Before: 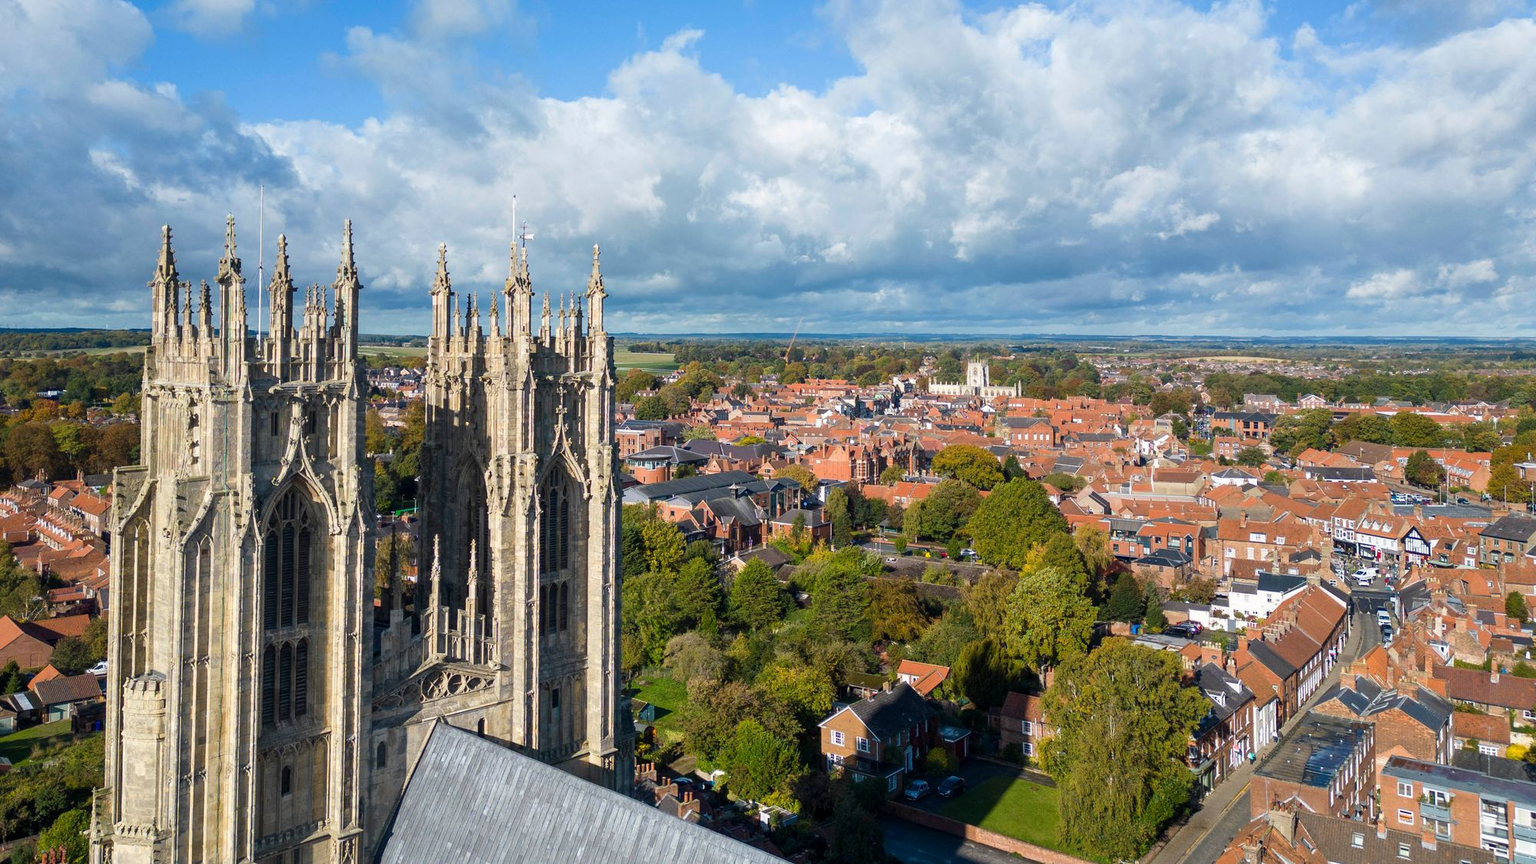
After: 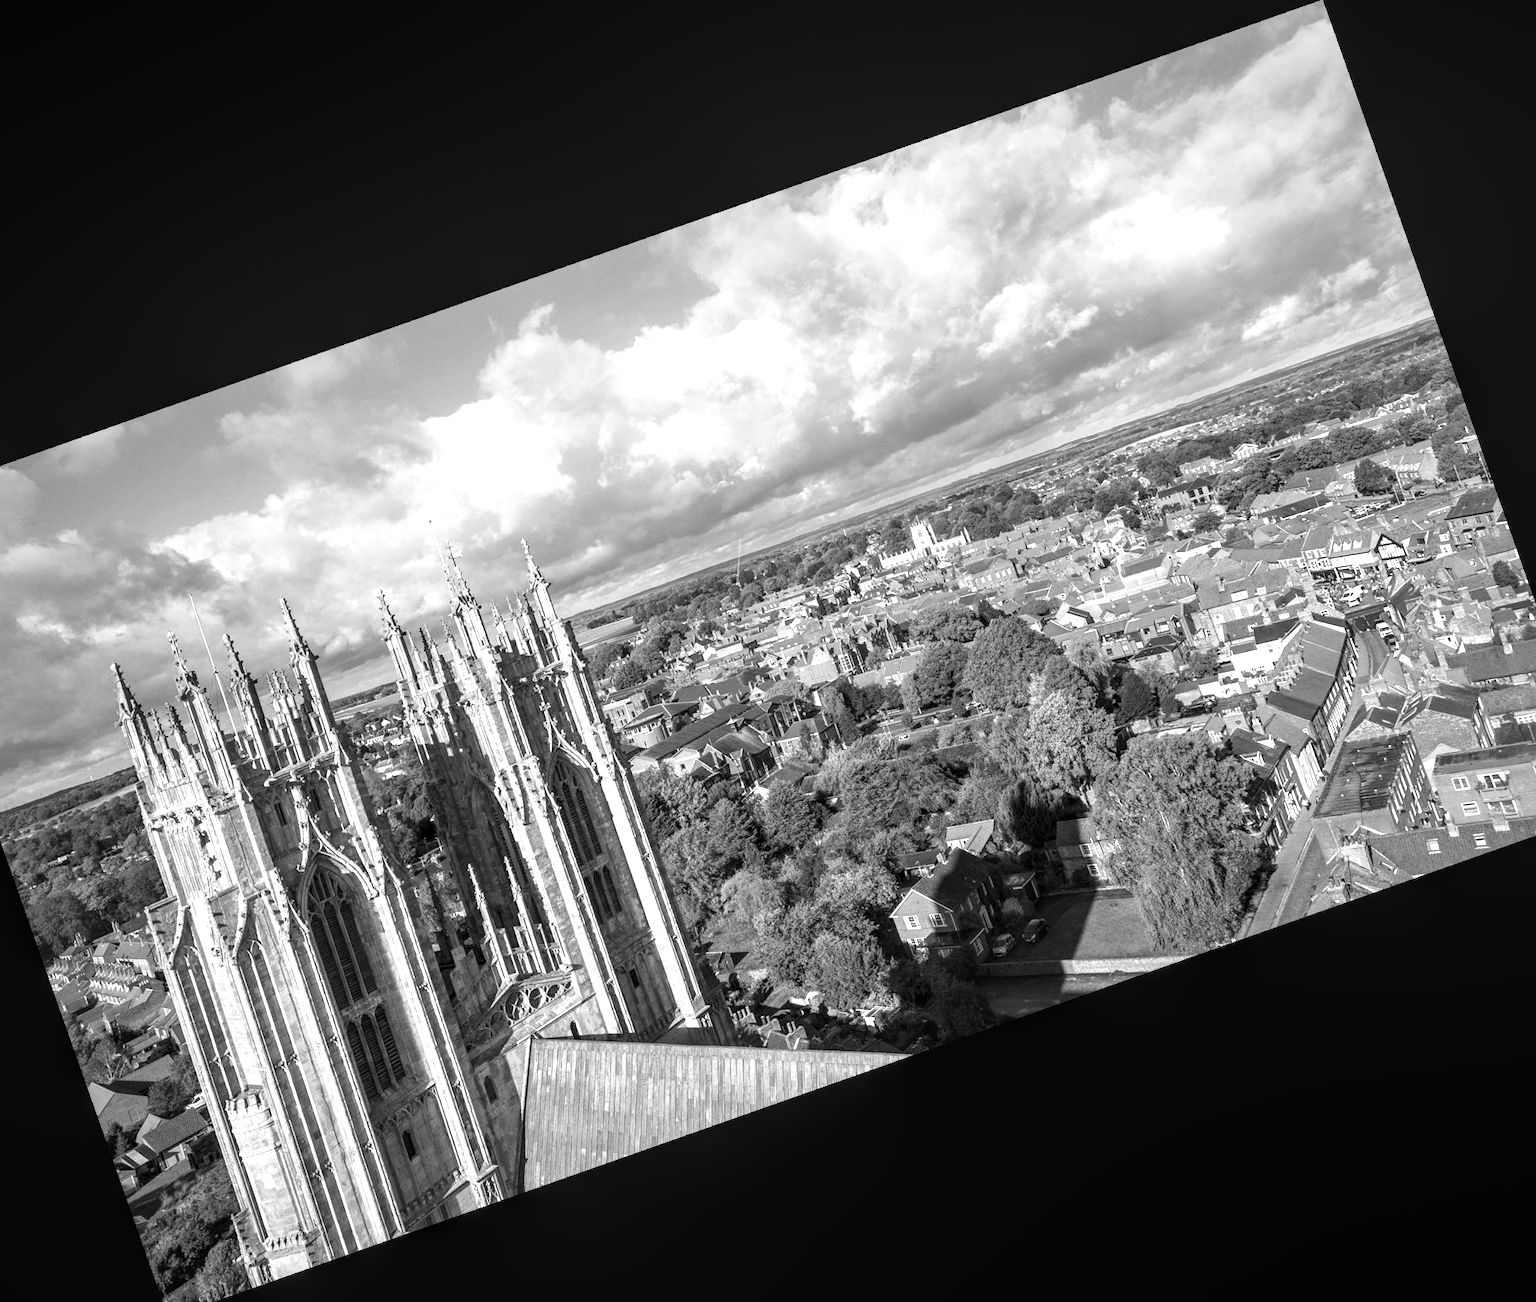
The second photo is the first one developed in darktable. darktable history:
monochrome: a -74.22, b 78.2
exposure: black level correction 0, exposure 1 EV, compensate exposure bias true, compensate highlight preservation false
local contrast: on, module defaults
crop and rotate: angle 19.43°, left 6.812%, right 4.125%, bottom 1.087%
vignetting: fall-off start 80.87%, fall-off radius 61.59%, brightness -0.384, saturation 0.007, center (0, 0.007), automatic ratio true, width/height ratio 1.418
